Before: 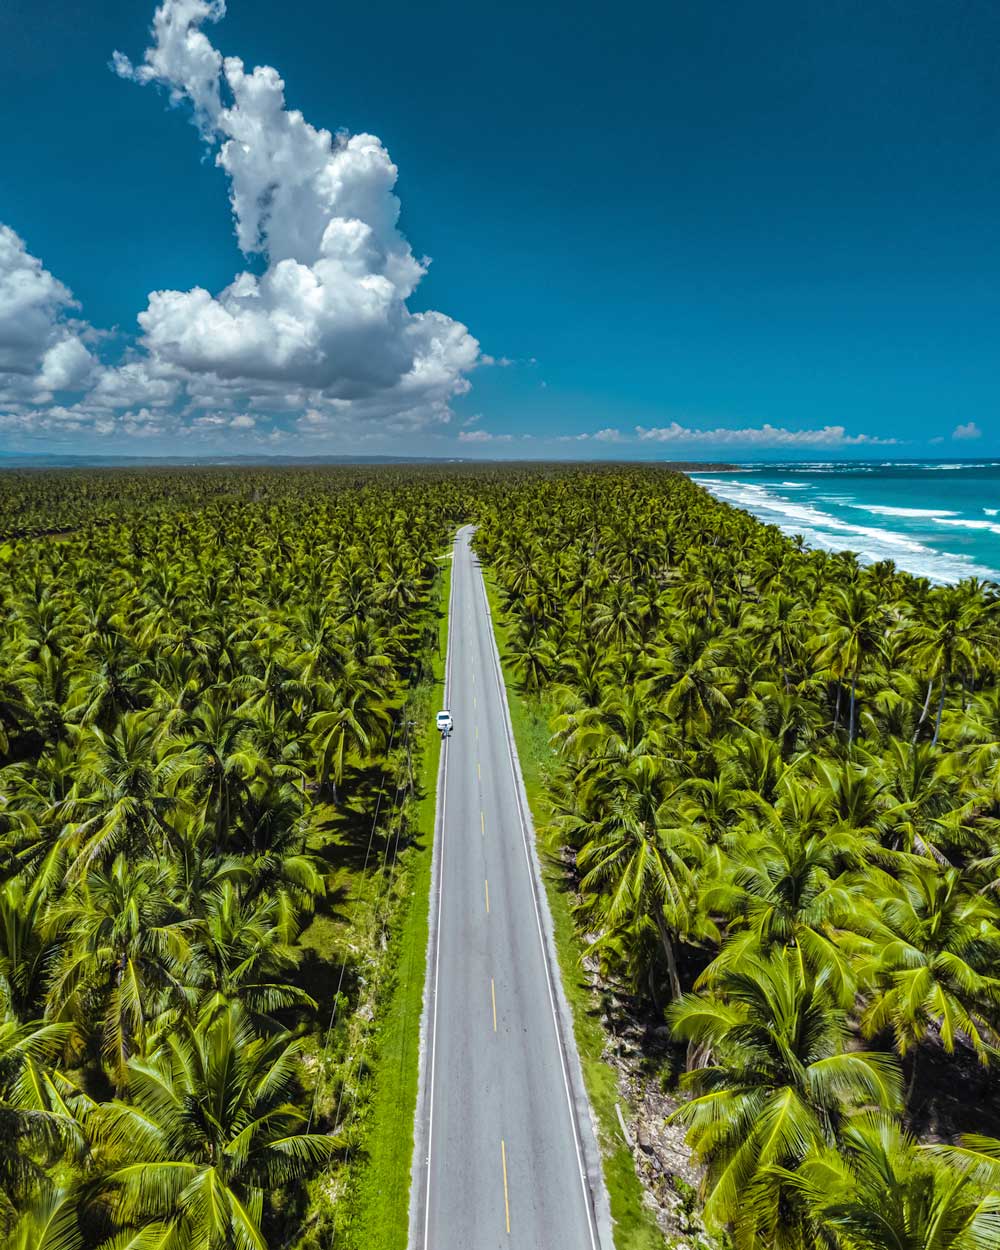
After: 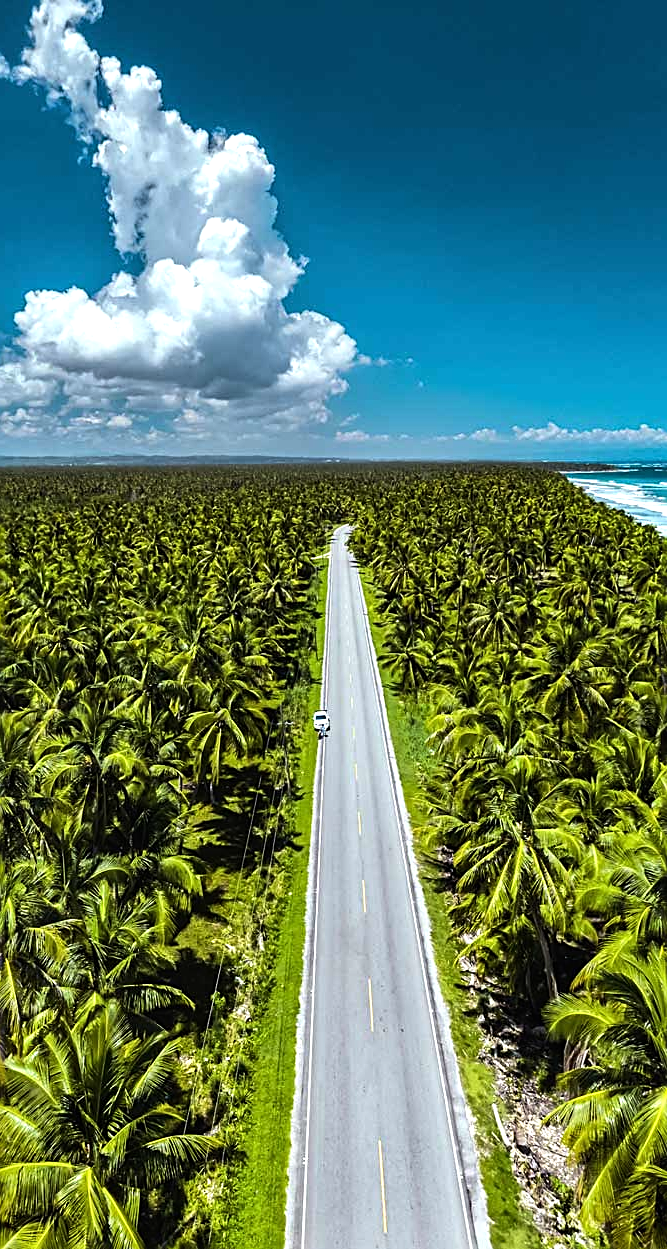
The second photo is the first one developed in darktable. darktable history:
crop and rotate: left 12.356%, right 20.871%
tone equalizer: -8 EV -0.789 EV, -7 EV -0.729 EV, -6 EV -0.637 EV, -5 EV -0.417 EV, -3 EV 0.399 EV, -2 EV 0.6 EV, -1 EV 0.679 EV, +0 EV 0.74 EV, edges refinement/feathering 500, mask exposure compensation -1.57 EV, preserve details no
sharpen: on, module defaults
